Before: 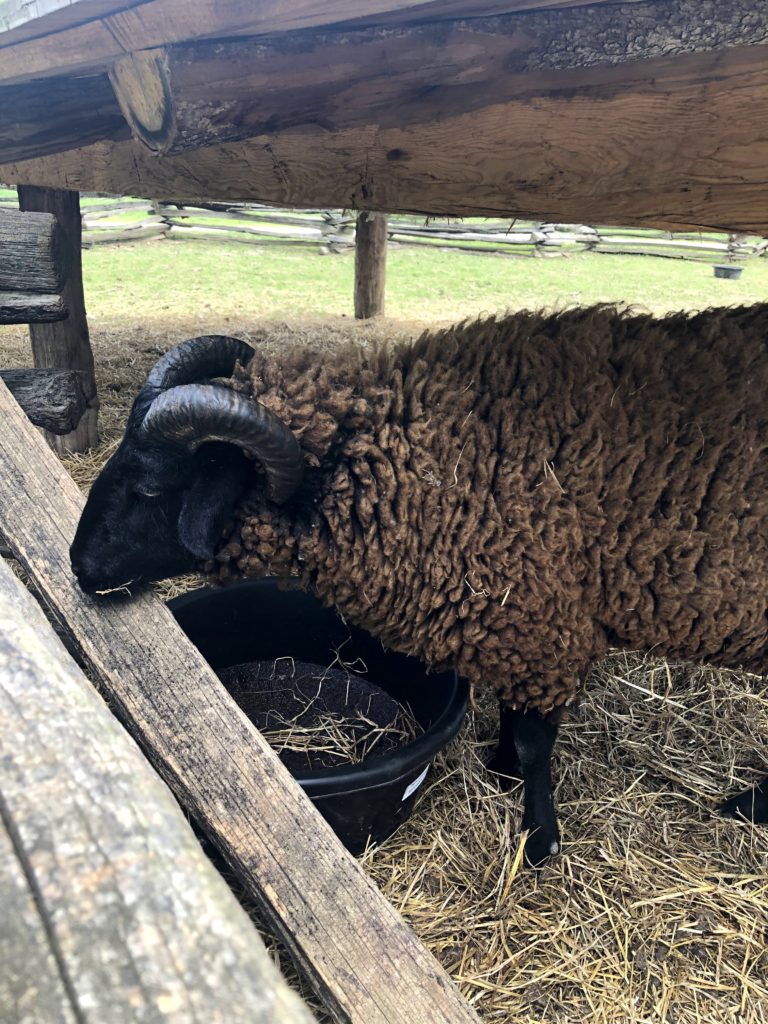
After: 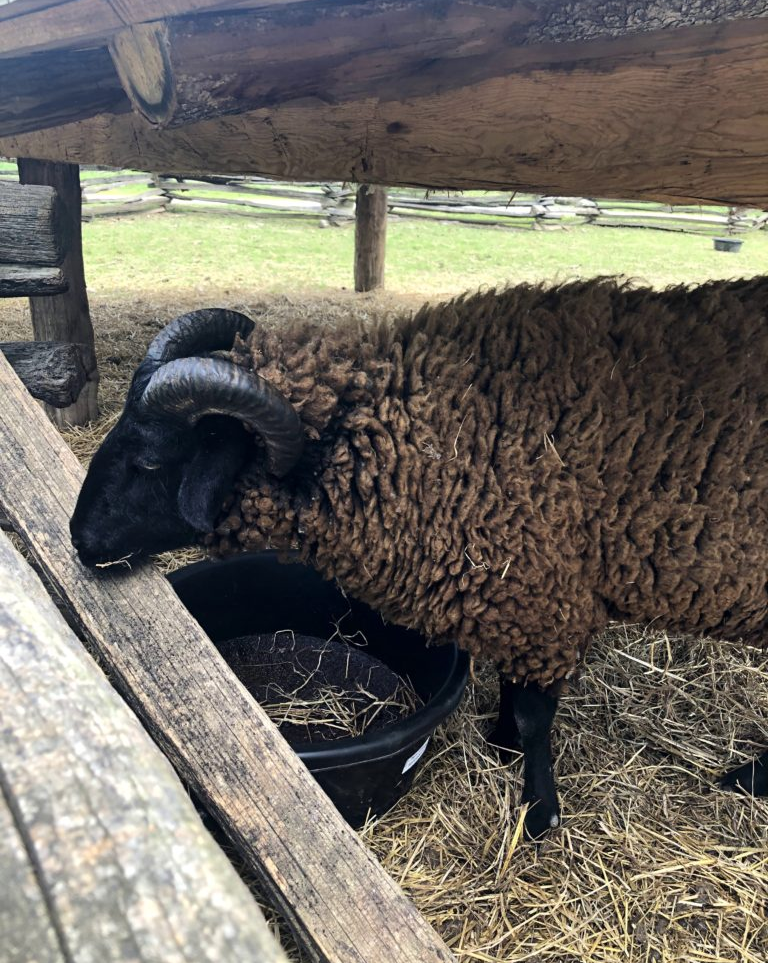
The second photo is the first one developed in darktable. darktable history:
crop and rotate: top 2.653%, bottom 3.255%
